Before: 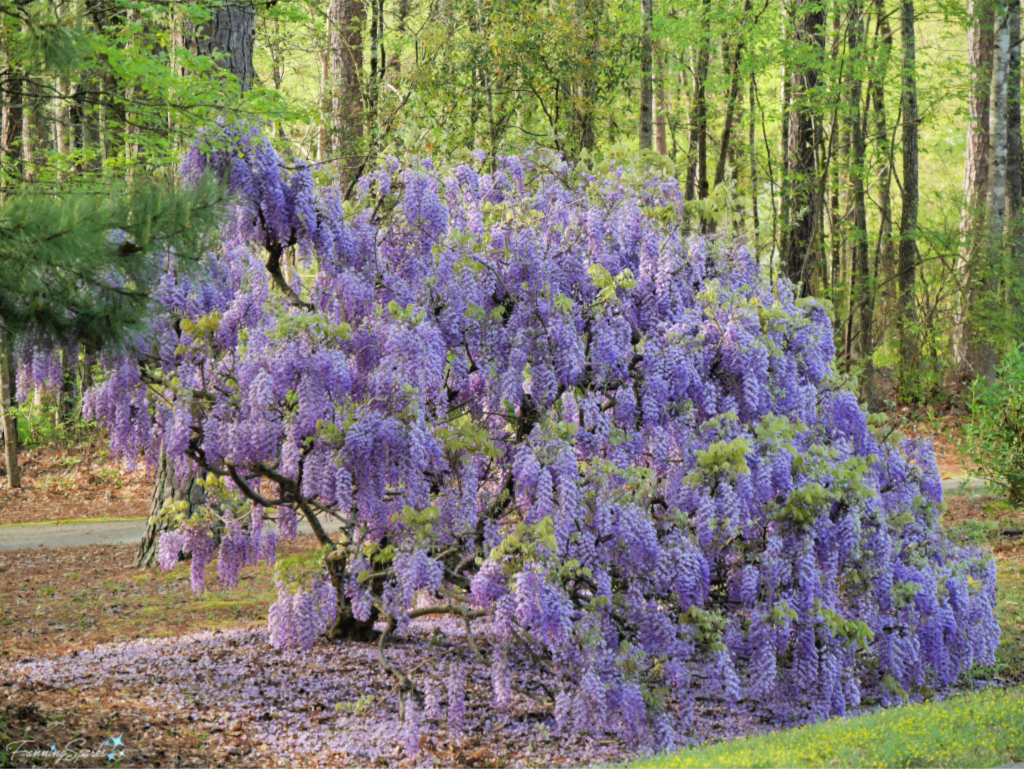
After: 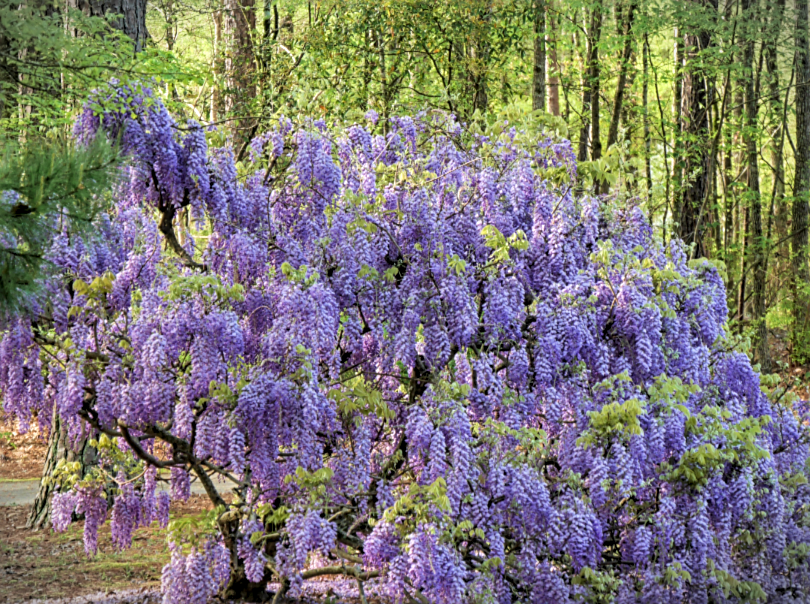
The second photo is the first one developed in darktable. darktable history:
sharpen: on, module defaults
vignetting: fall-off start 99.19%, width/height ratio 1.319, dithering 16-bit output, unbound false
local contrast: detail 130%
velvia: on, module defaults
crop and rotate: left 10.52%, top 5.126%, right 10.362%, bottom 16.273%
levels: mode automatic
